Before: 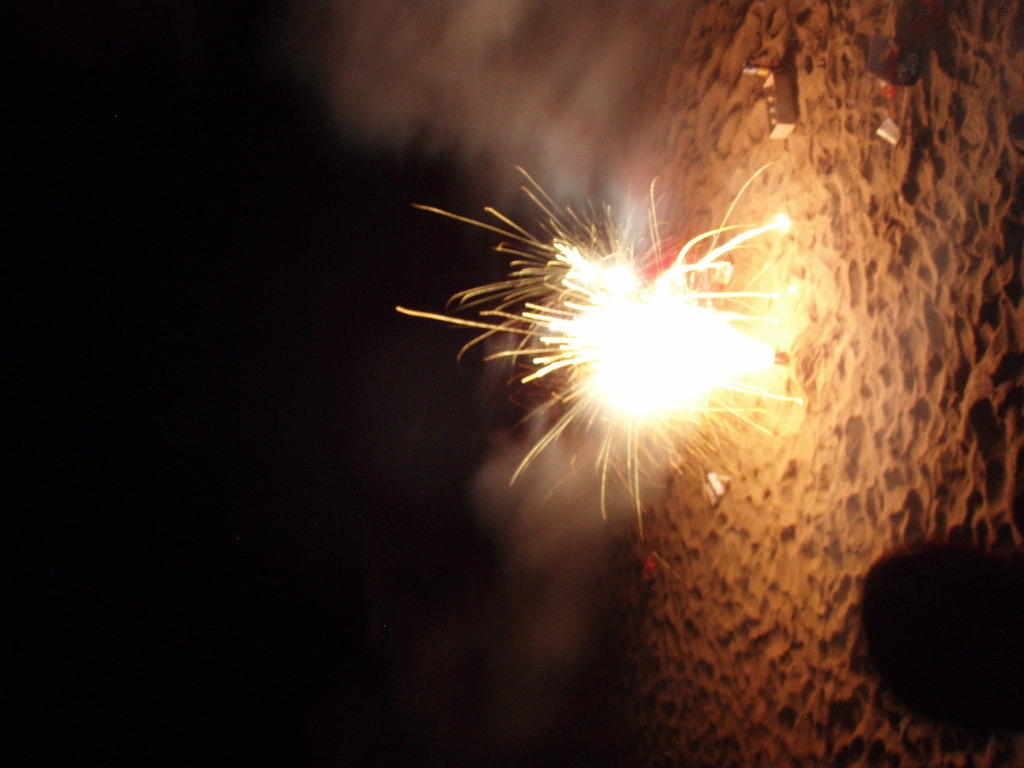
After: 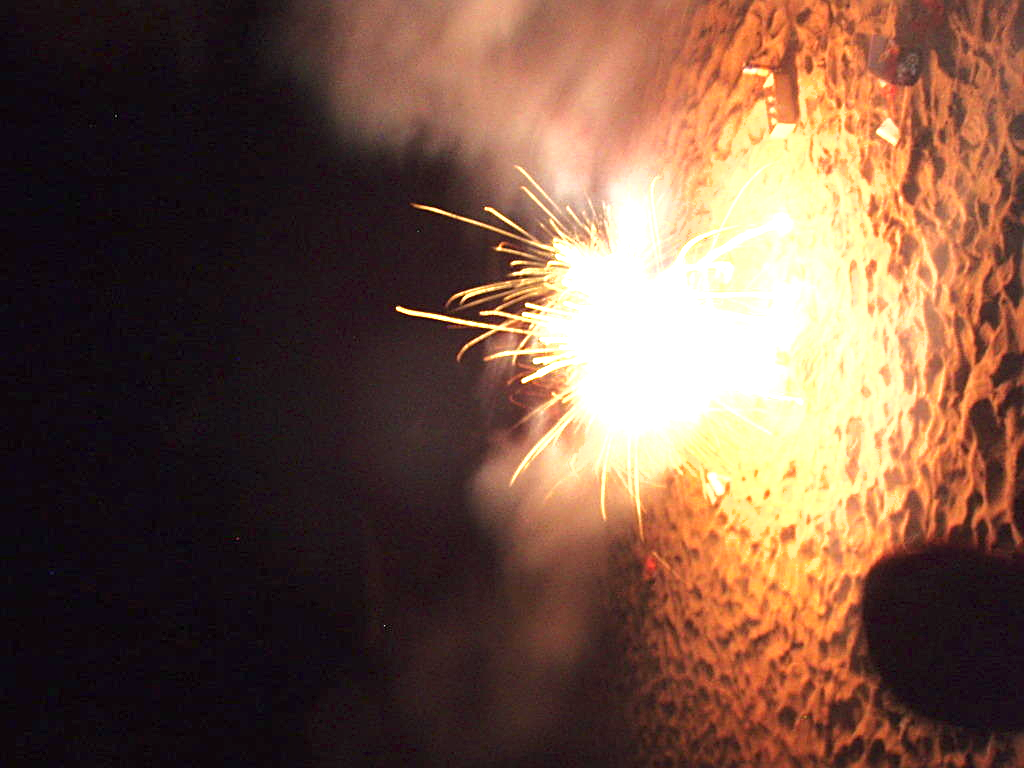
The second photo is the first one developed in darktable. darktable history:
contrast equalizer: octaves 7, y [[0.6 ×6], [0.55 ×6], [0 ×6], [0 ×6], [0 ×6]], mix -0.2
exposure: black level correction 0, exposure 2.138 EV, compensate exposure bias true, compensate highlight preservation false
color balance: output saturation 98.5%
shadows and highlights: shadows -20, white point adjustment -2, highlights -35
white balance: emerald 1
sharpen: on, module defaults
